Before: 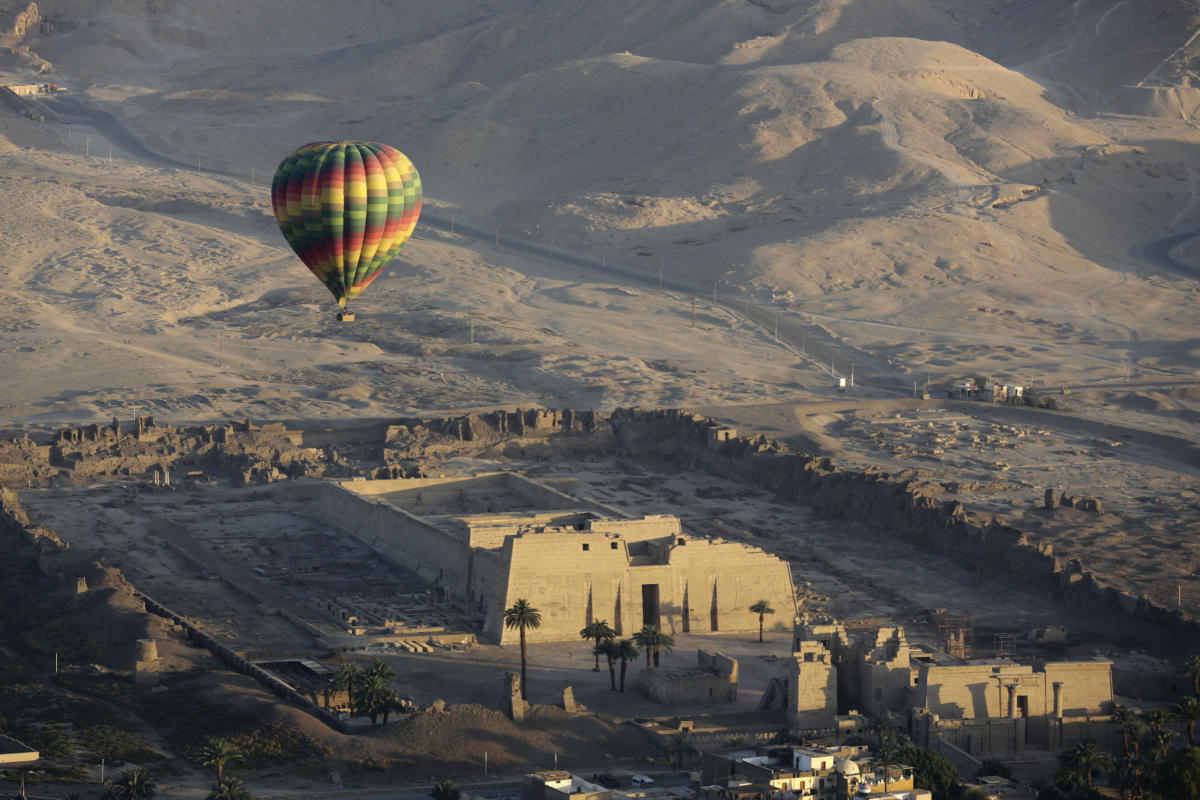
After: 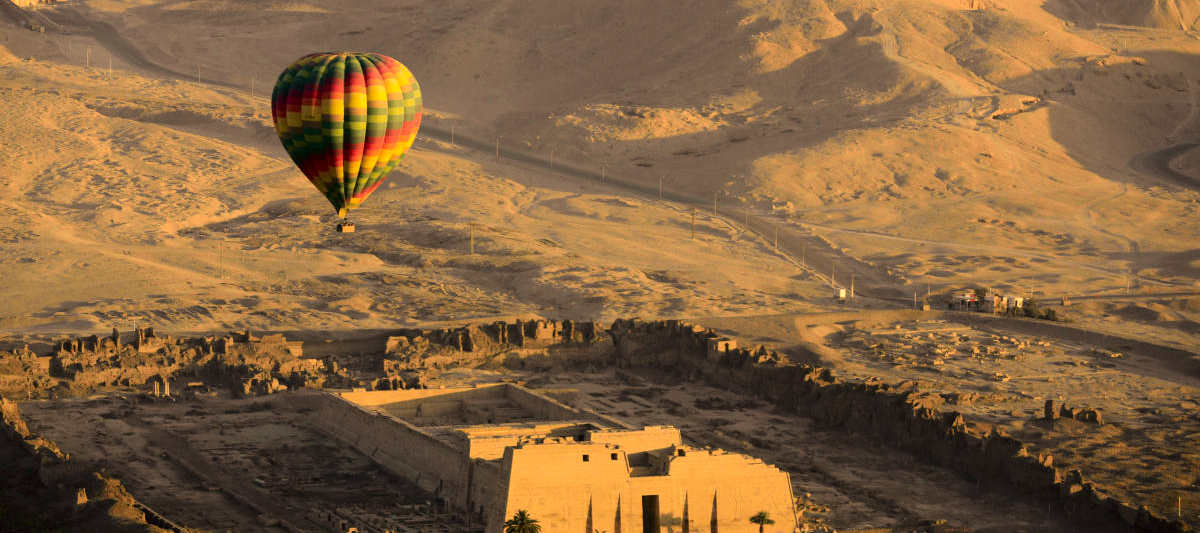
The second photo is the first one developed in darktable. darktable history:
tone curve: curves: ch0 [(0.003, 0) (0.066, 0.031) (0.163, 0.112) (0.264, 0.238) (0.395, 0.408) (0.517, 0.56) (0.684, 0.734) (0.791, 0.814) (1, 1)]; ch1 [(0, 0) (0.164, 0.115) (0.337, 0.332) (0.39, 0.398) (0.464, 0.461) (0.501, 0.5) (0.507, 0.5) (0.534, 0.532) (0.577, 0.59) (0.652, 0.681) (0.733, 0.749) (0.811, 0.796) (1, 1)]; ch2 [(0, 0) (0.337, 0.382) (0.464, 0.476) (0.501, 0.5) (0.527, 0.54) (0.551, 0.565) (0.6, 0.59) (0.687, 0.675) (1, 1)], color space Lab, independent channels, preserve colors none
color correction: highlights a* 17.94, highlights b* 35.39, shadows a* 1.48, shadows b* 6.42, saturation 1.01
crop: top 11.166%, bottom 22.168%
